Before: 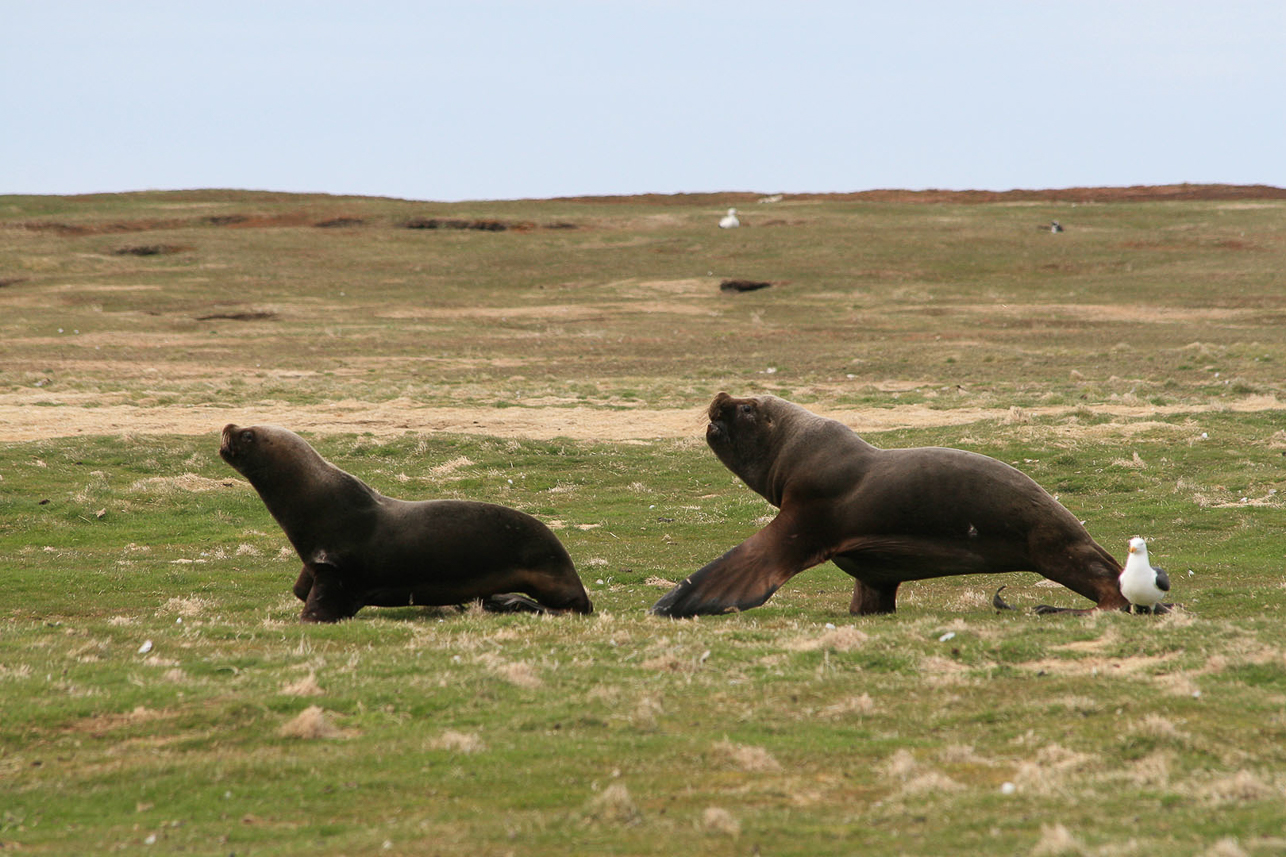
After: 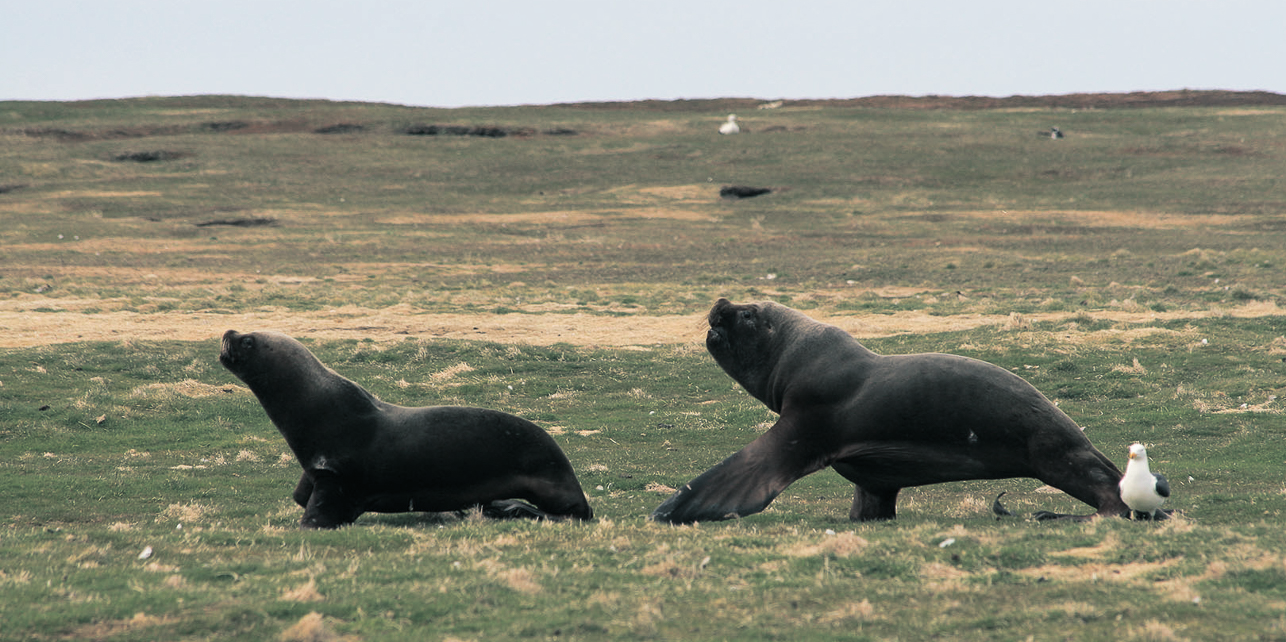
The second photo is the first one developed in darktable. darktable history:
exposure: exposure -0.021 EV, compensate highlight preservation false
split-toning: shadows › hue 205.2°, shadows › saturation 0.29, highlights › hue 50.4°, highlights › saturation 0.38, balance -49.9
crop: top 11.038%, bottom 13.962%
